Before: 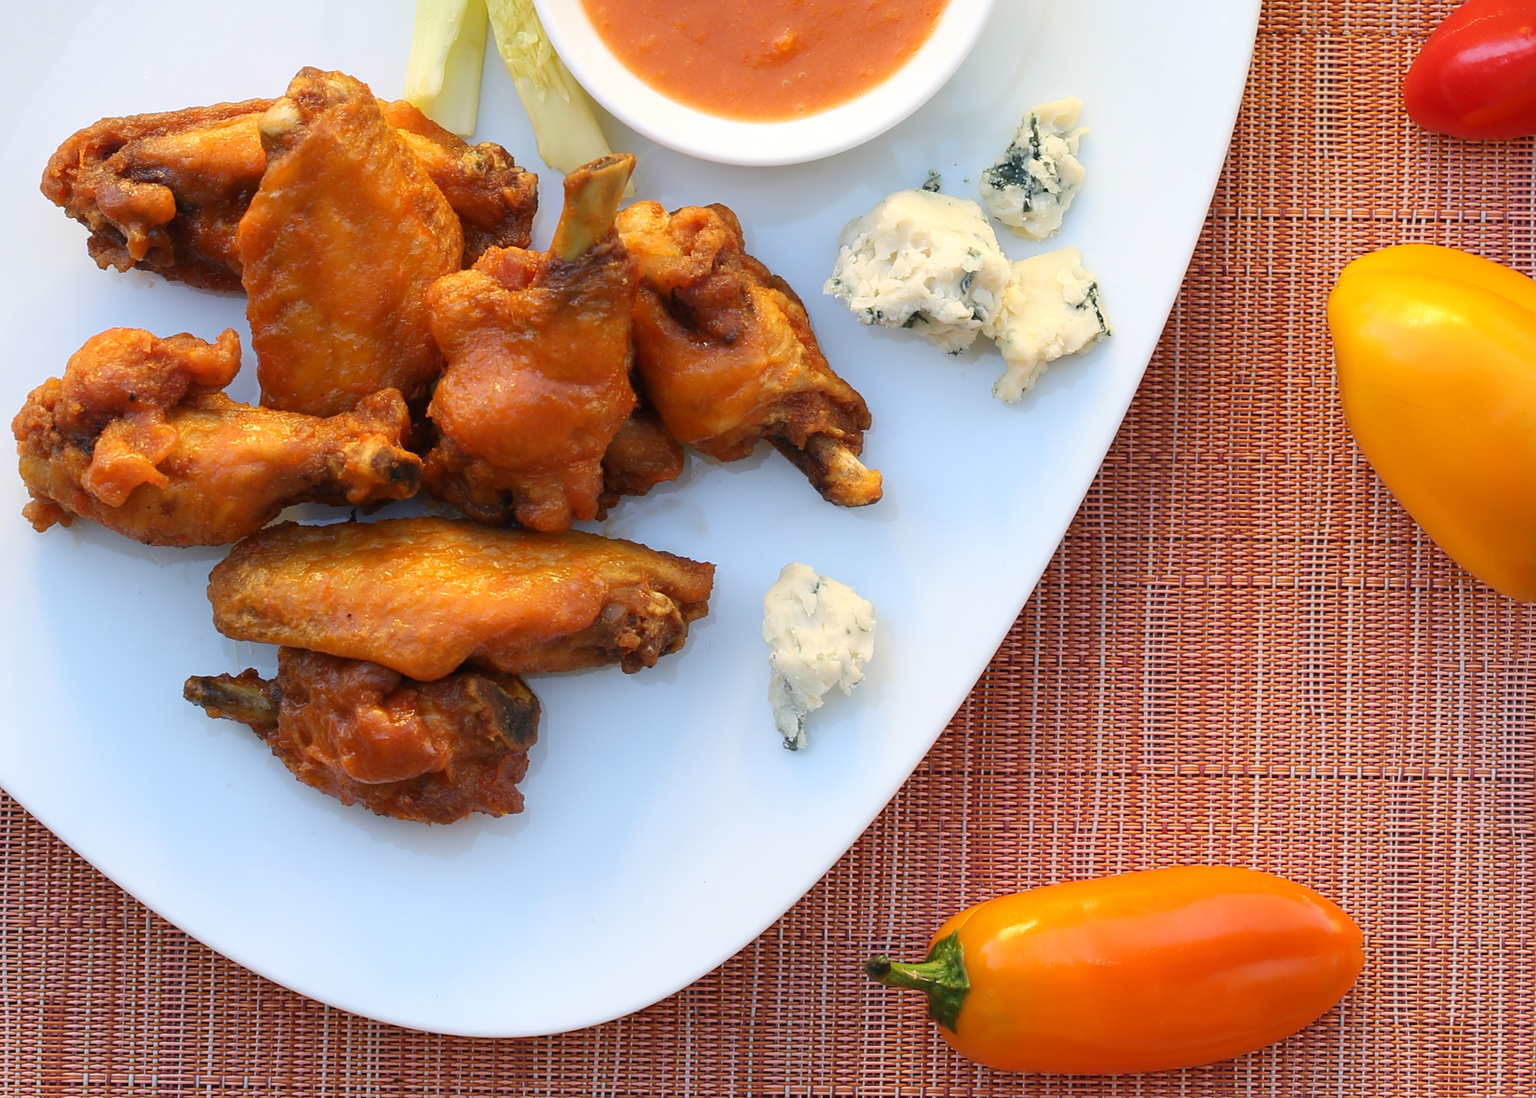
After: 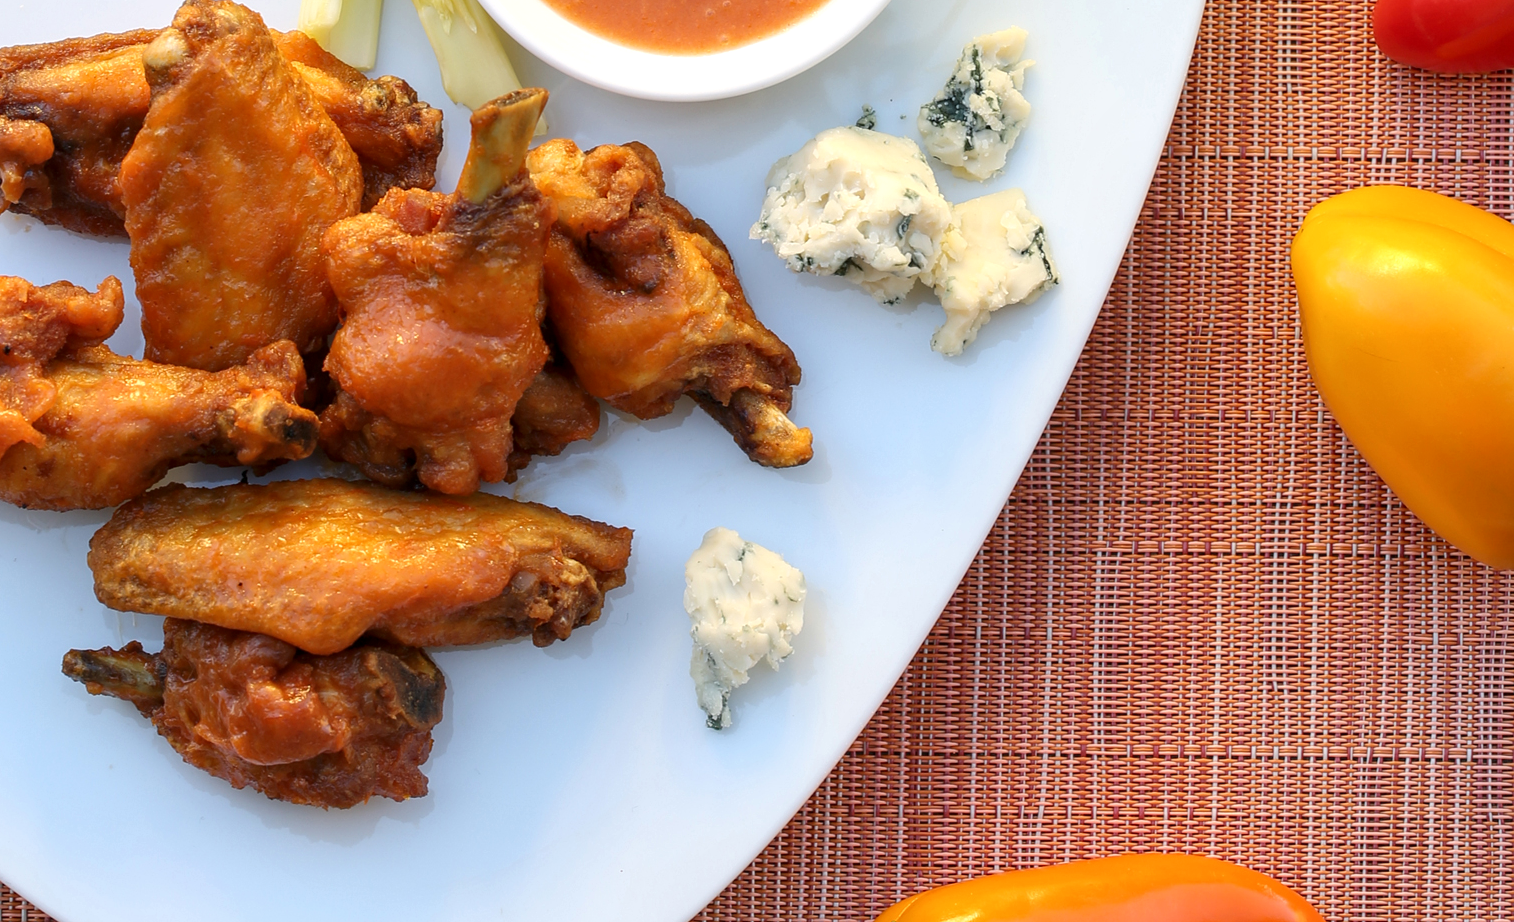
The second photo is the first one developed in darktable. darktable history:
crop: left 8.218%, top 6.554%, bottom 15.282%
local contrast: on, module defaults
